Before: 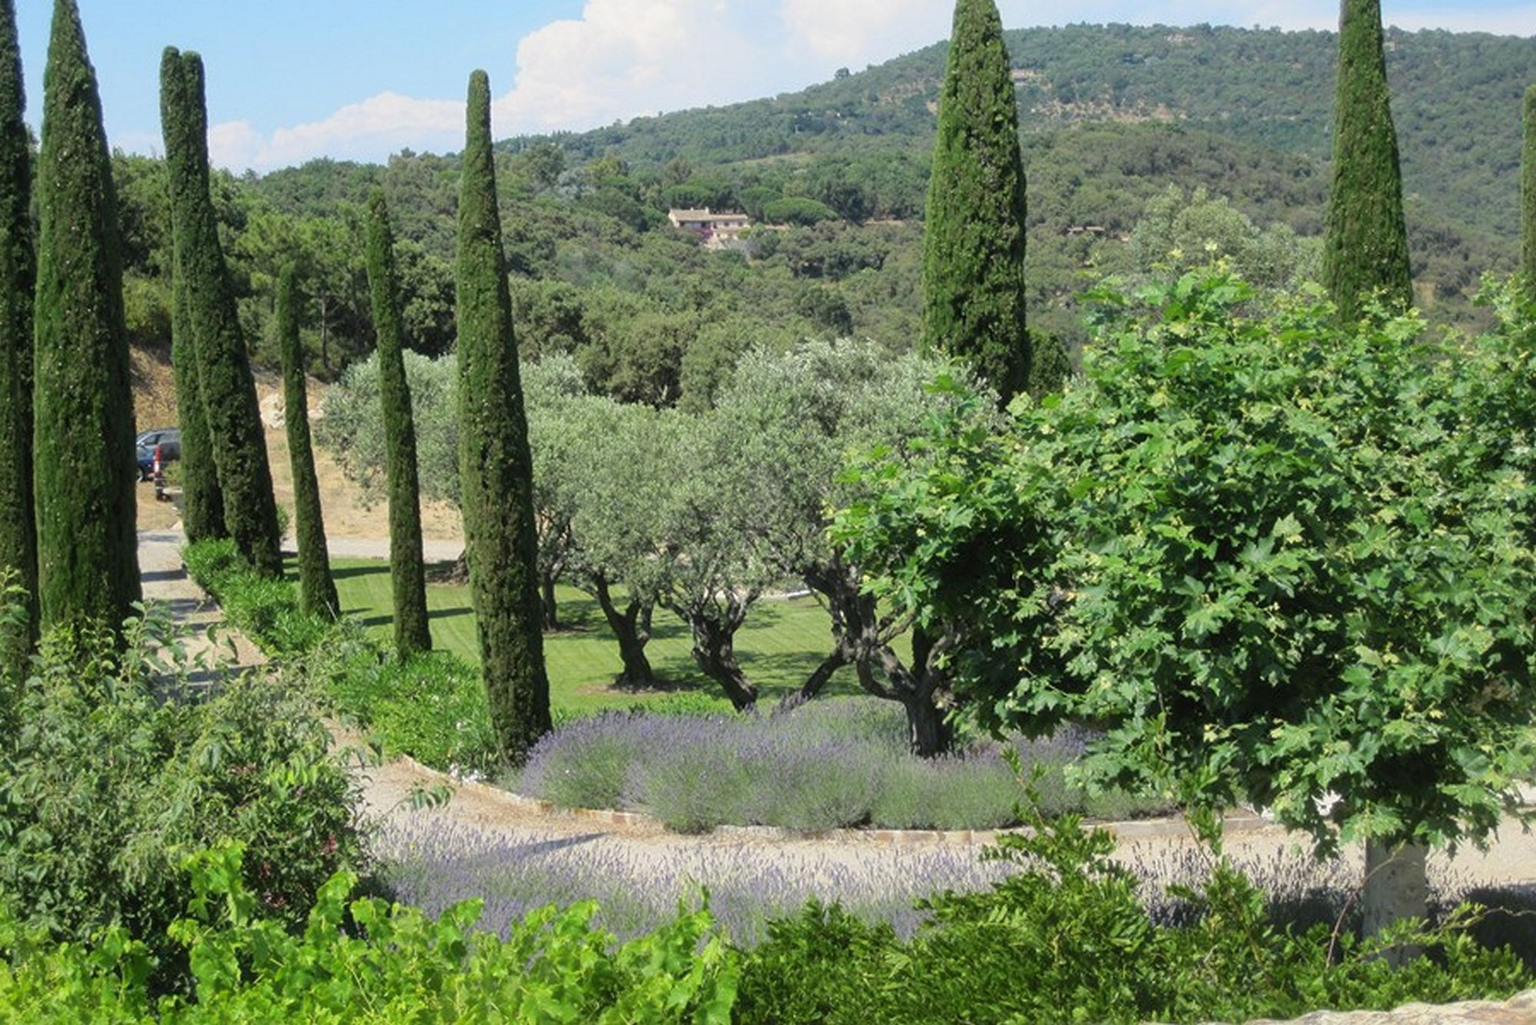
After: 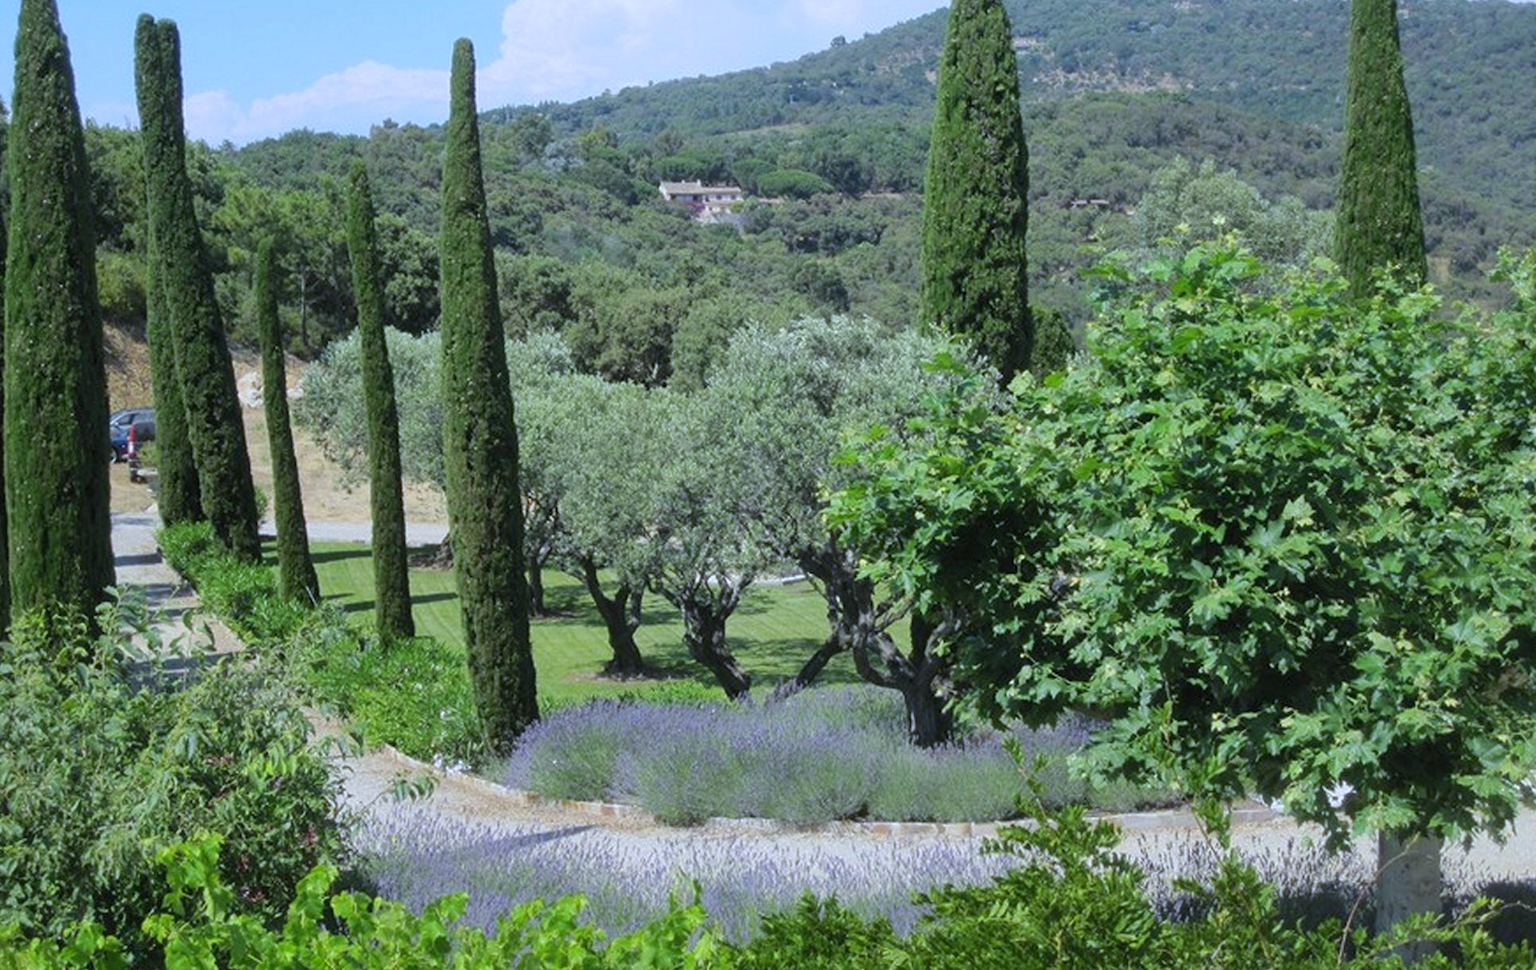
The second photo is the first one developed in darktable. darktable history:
white balance: red 0.948, green 1.02, blue 1.176
crop: left 1.964%, top 3.251%, right 1.122%, bottom 4.933%
shadows and highlights: shadows 25, white point adjustment -3, highlights -30
